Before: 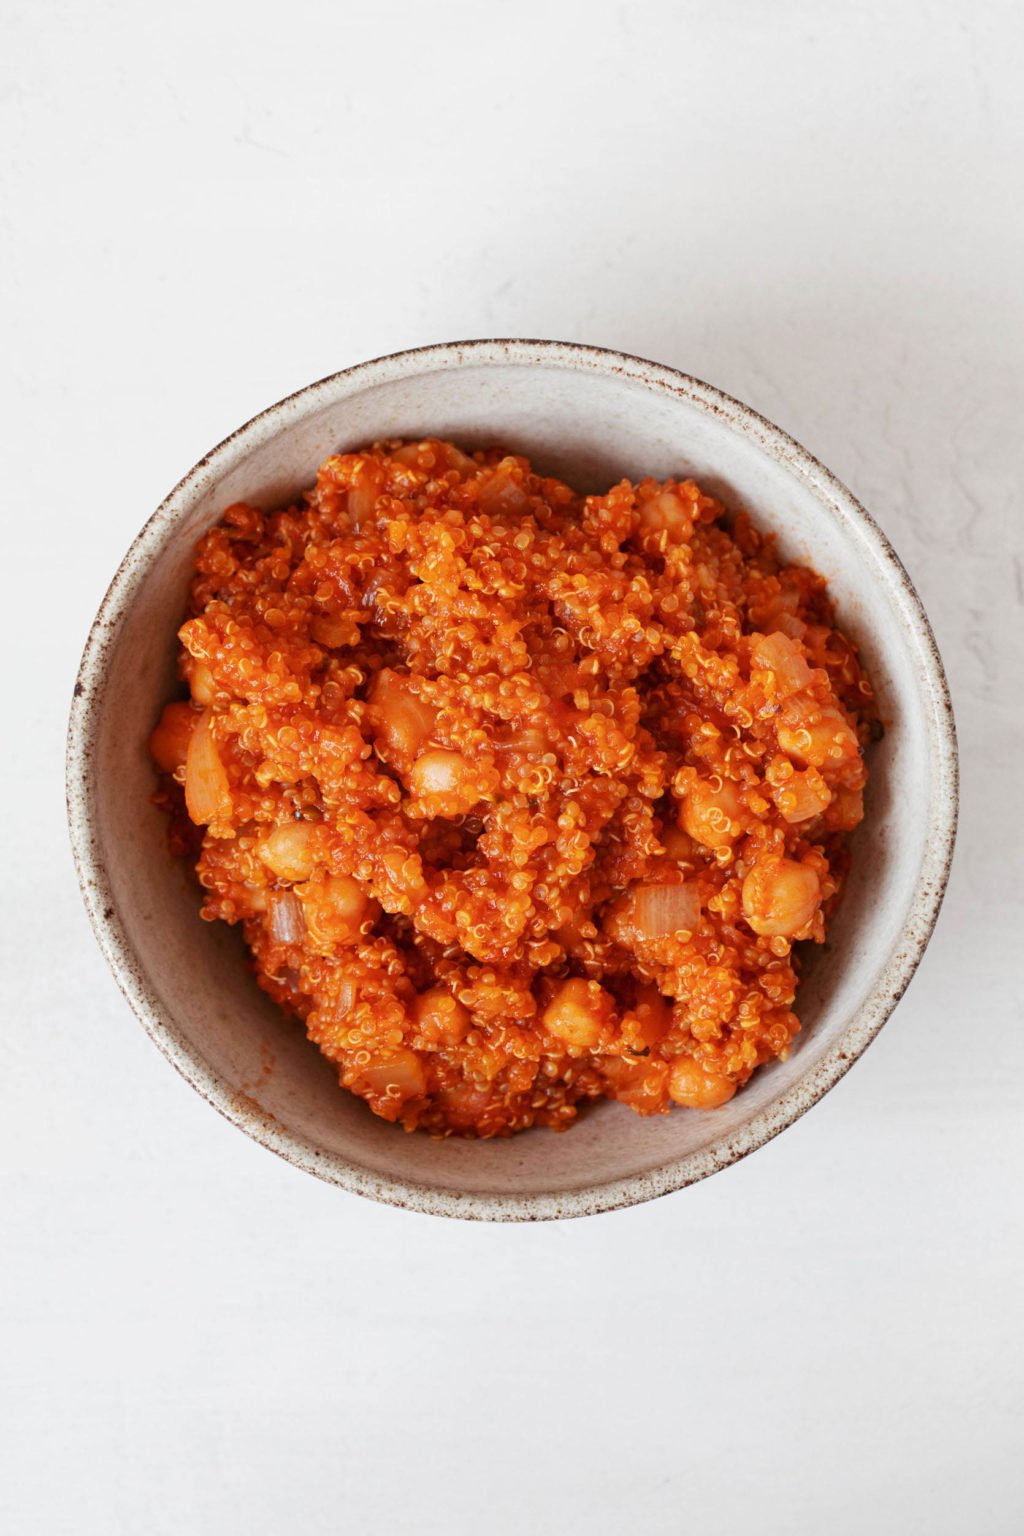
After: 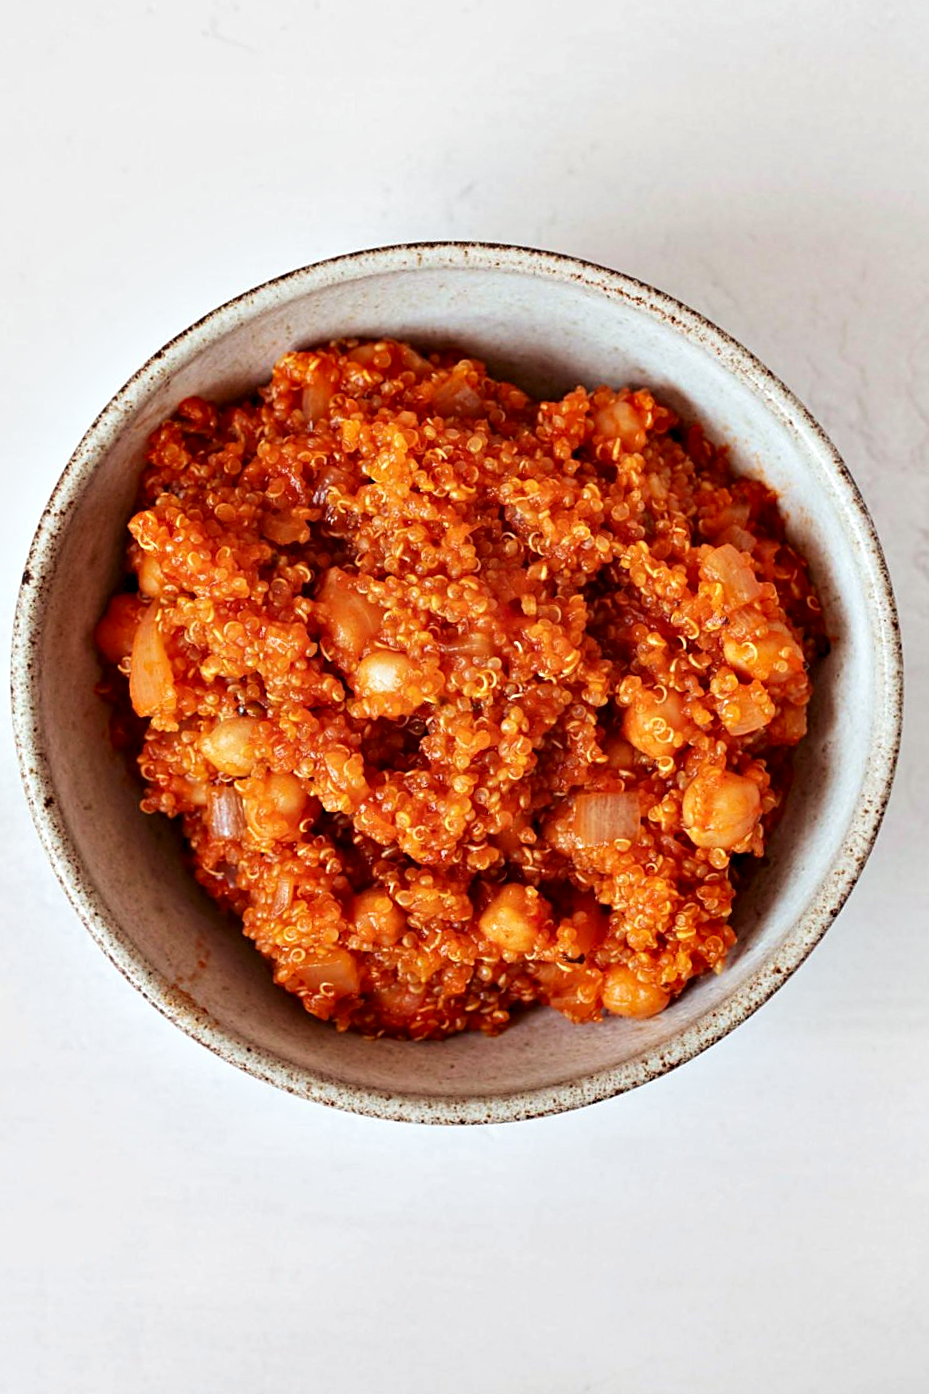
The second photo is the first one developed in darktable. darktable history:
crop and rotate: angle -2.01°, left 3.125%, top 4.049%, right 1.395%, bottom 0.457%
velvia: on, module defaults
sharpen: on, module defaults
contrast equalizer: octaves 7, y [[0.528, 0.548, 0.563, 0.562, 0.546, 0.526], [0.55 ×6], [0 ×6], [0 ×6], [0 ×6]]
